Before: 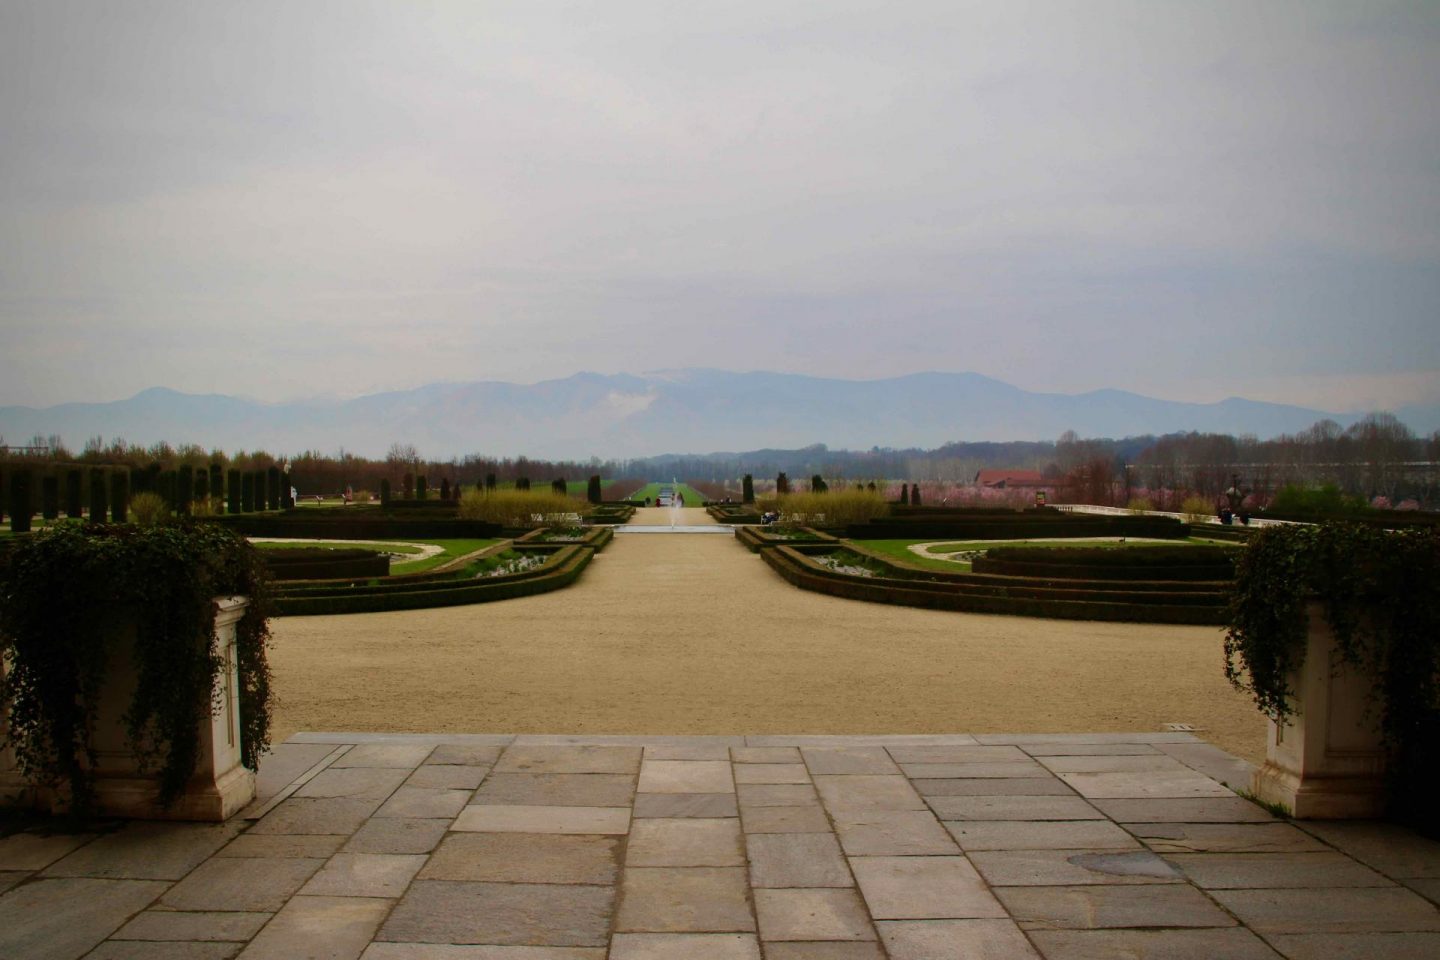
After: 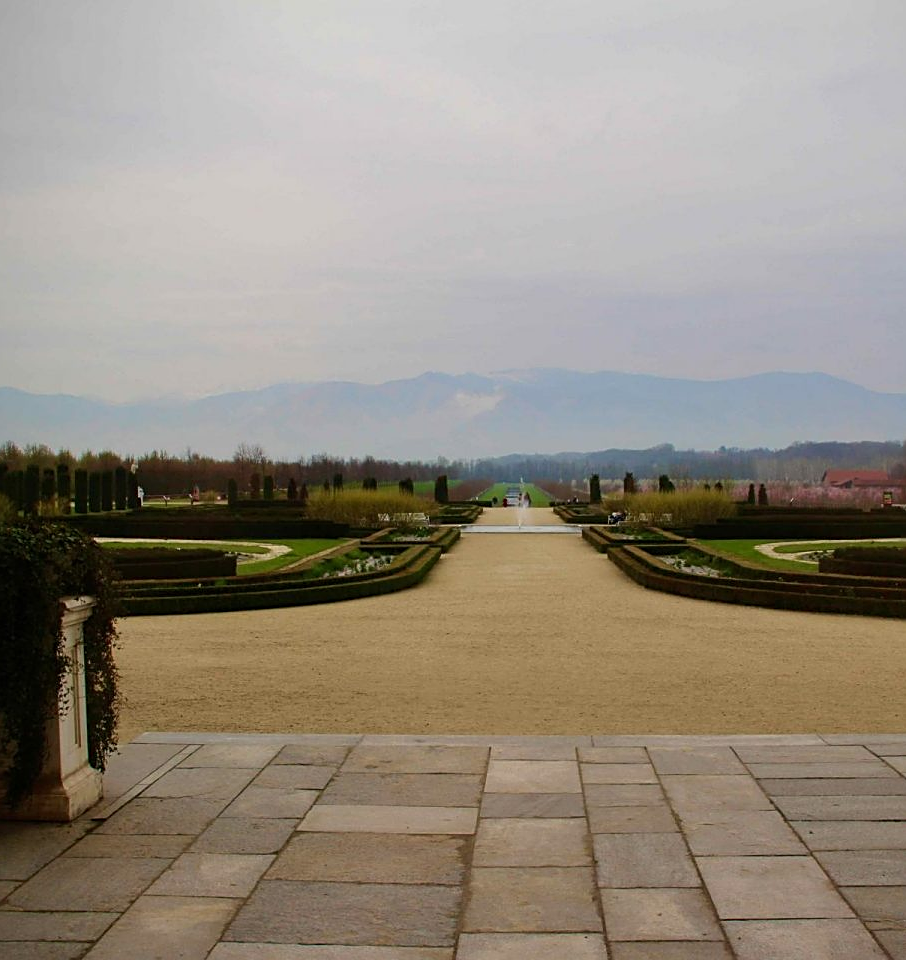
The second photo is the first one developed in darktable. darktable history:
crop: left 10.689%, right 26.33%
sharpen: on, module defaults
